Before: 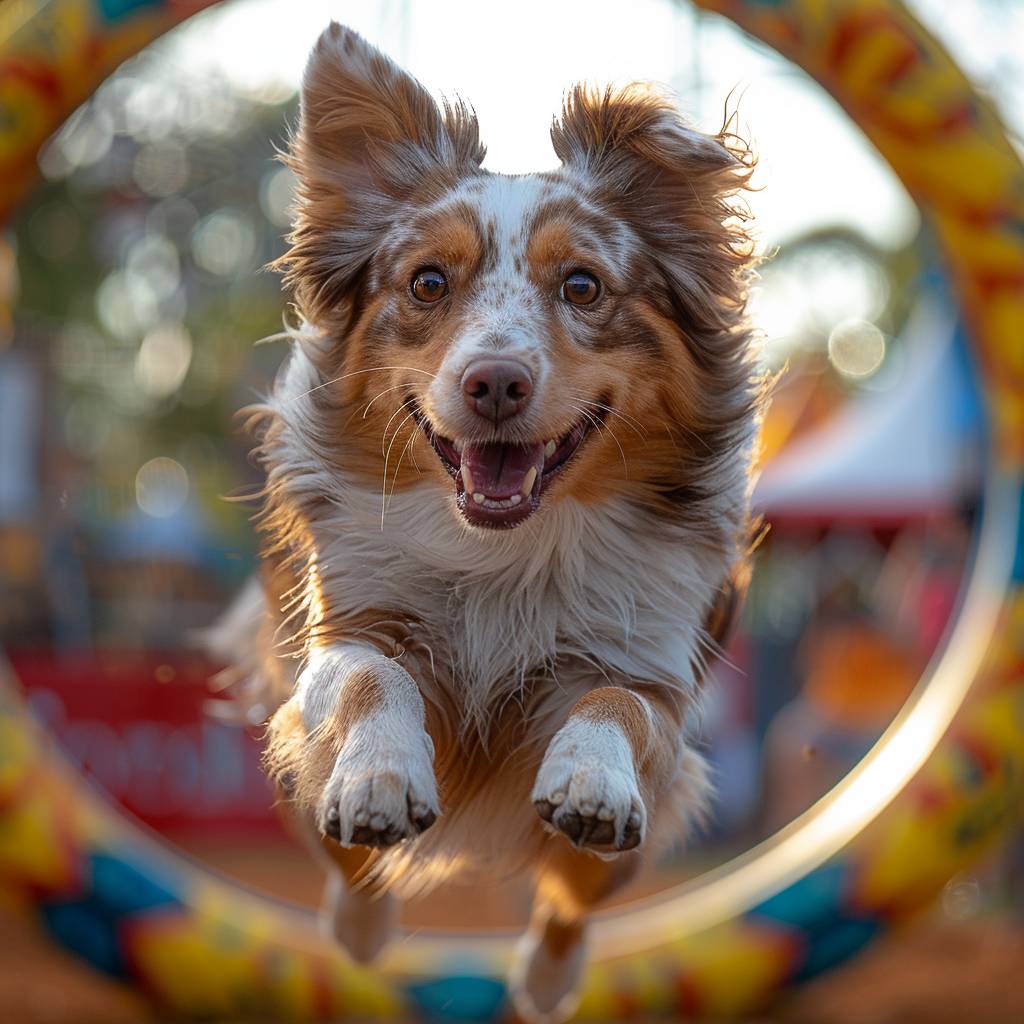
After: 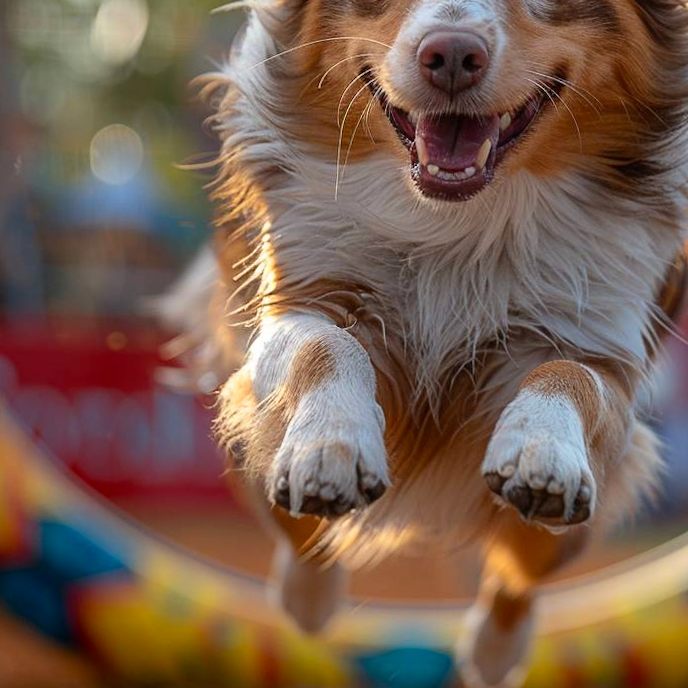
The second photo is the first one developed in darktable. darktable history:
crop and rotate: angle -0.82°, left 3.85%, top 31.828%, right 27.992%
contrast brightness saturation: contrast 0.1, brightness 0.03, saturation 0.09
